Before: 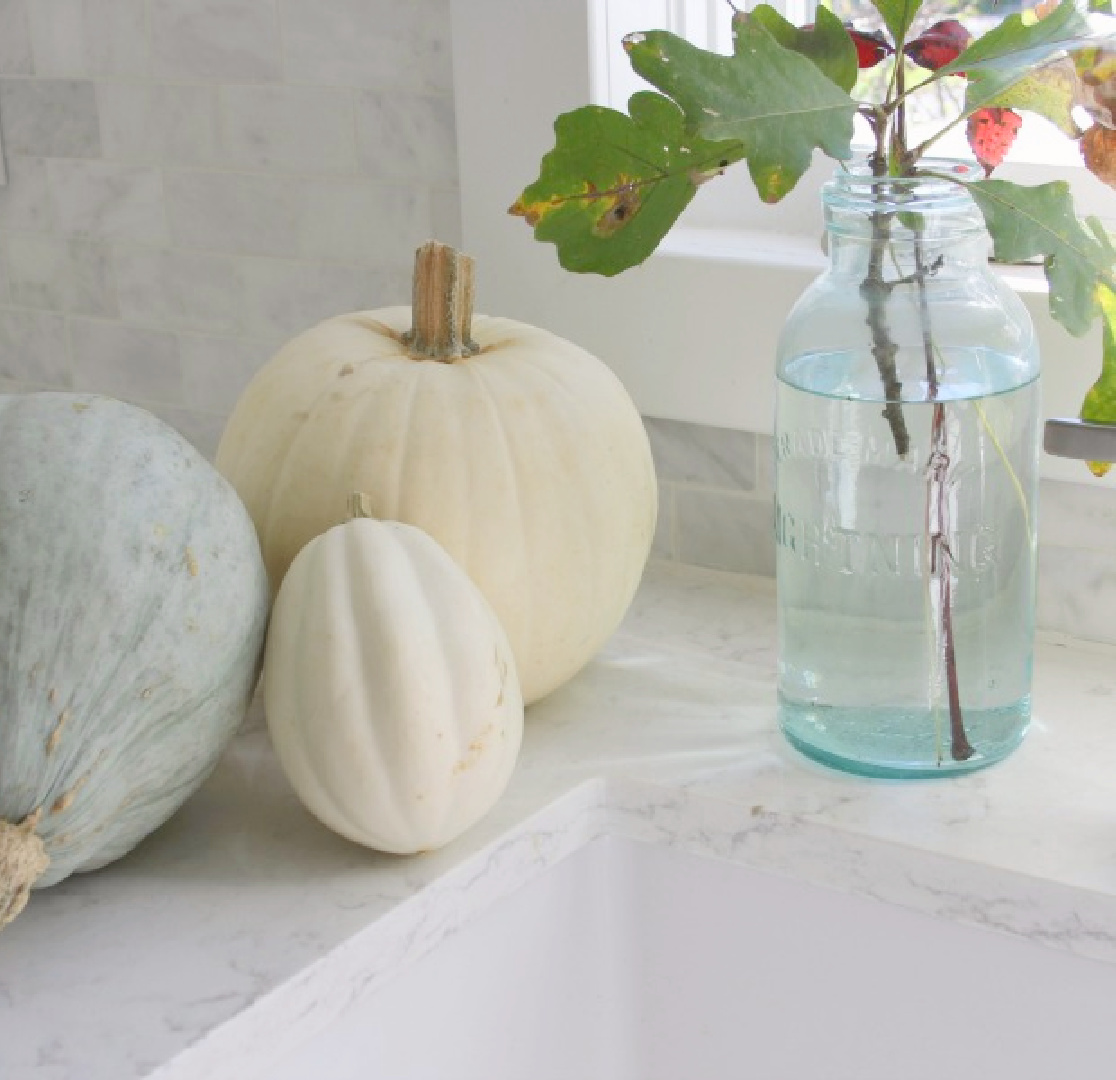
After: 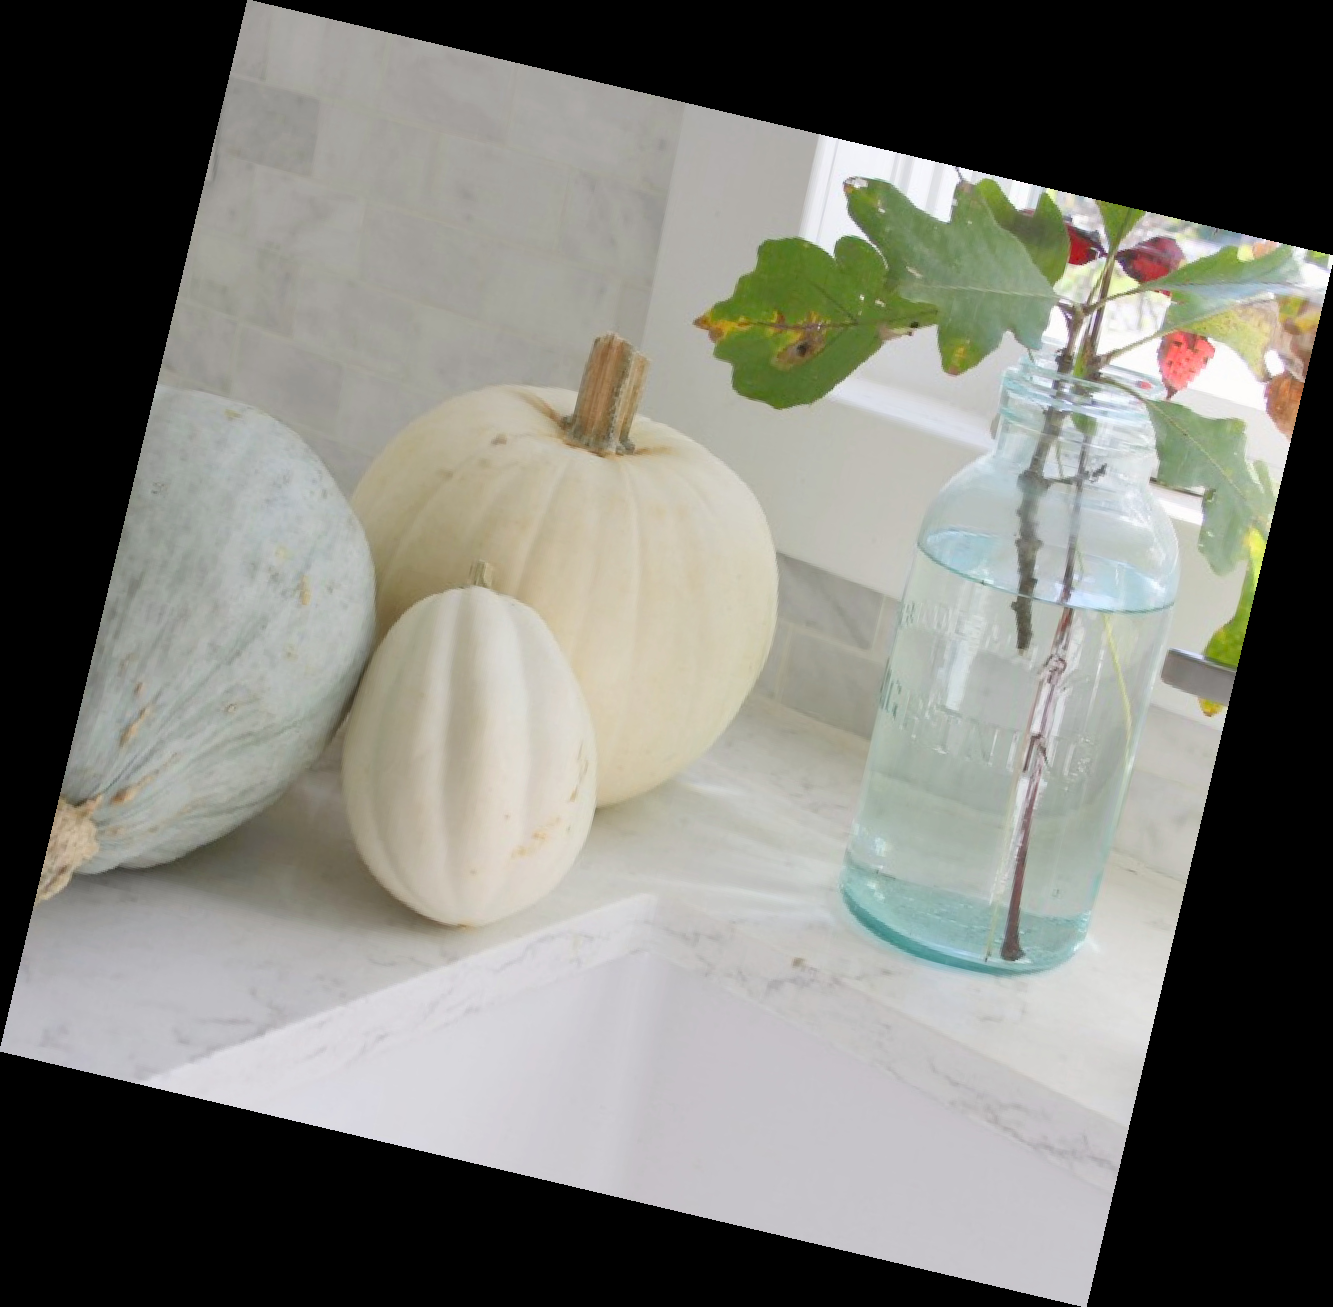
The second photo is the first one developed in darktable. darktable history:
vibrance: vibrance 20%
rotate and perspective: rotation 13.27°, automatic cropping off
